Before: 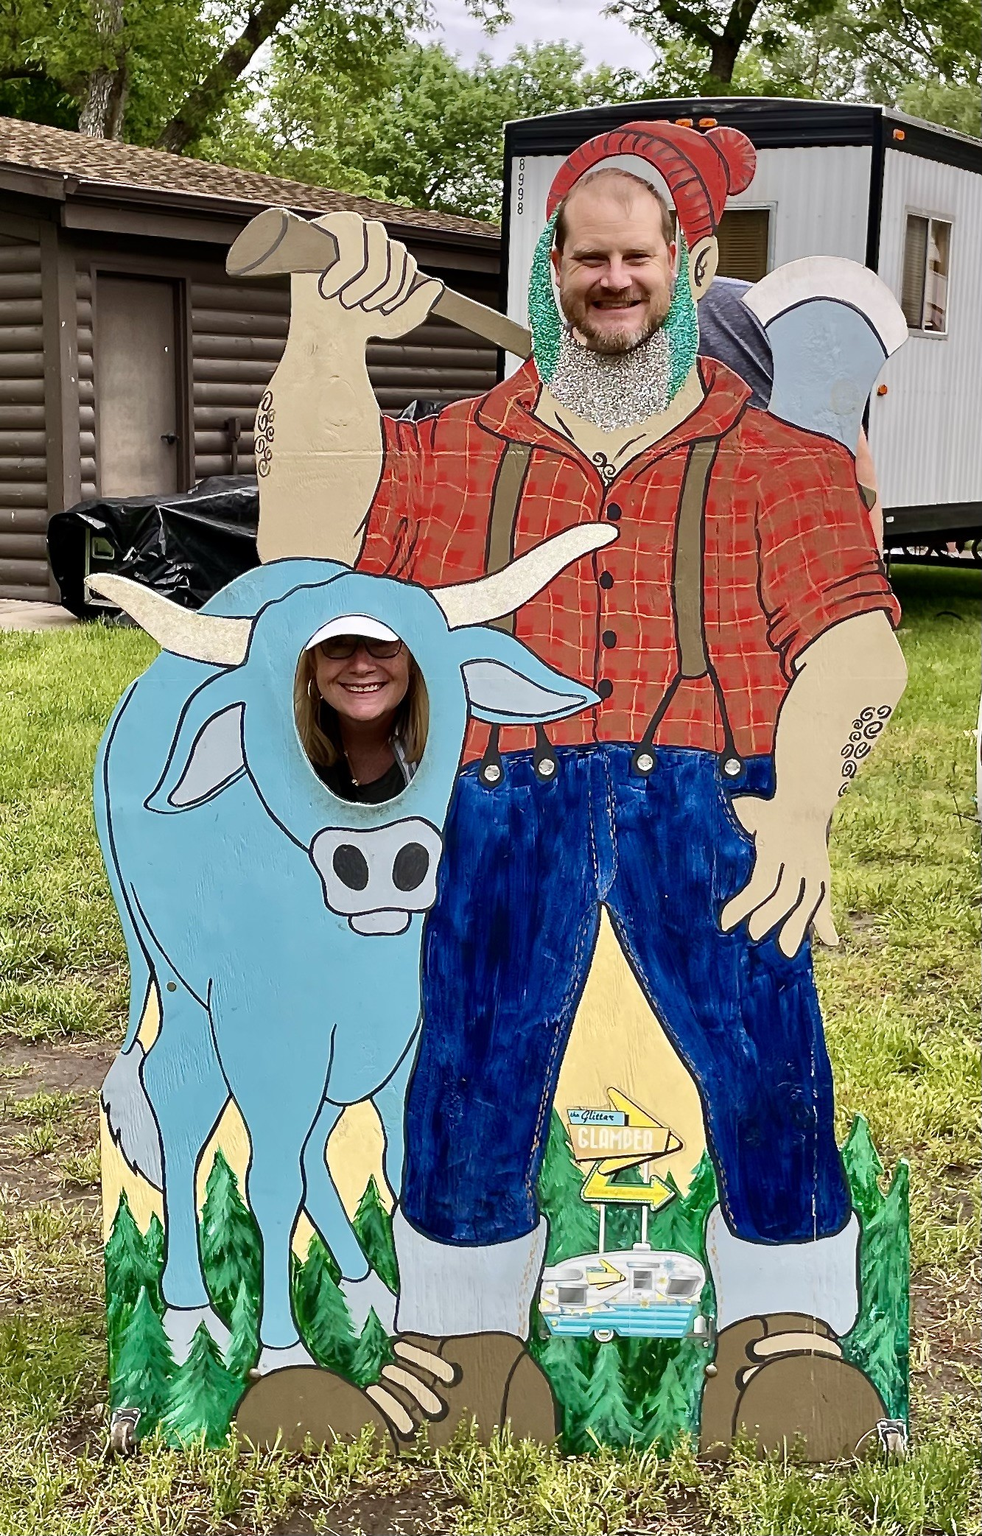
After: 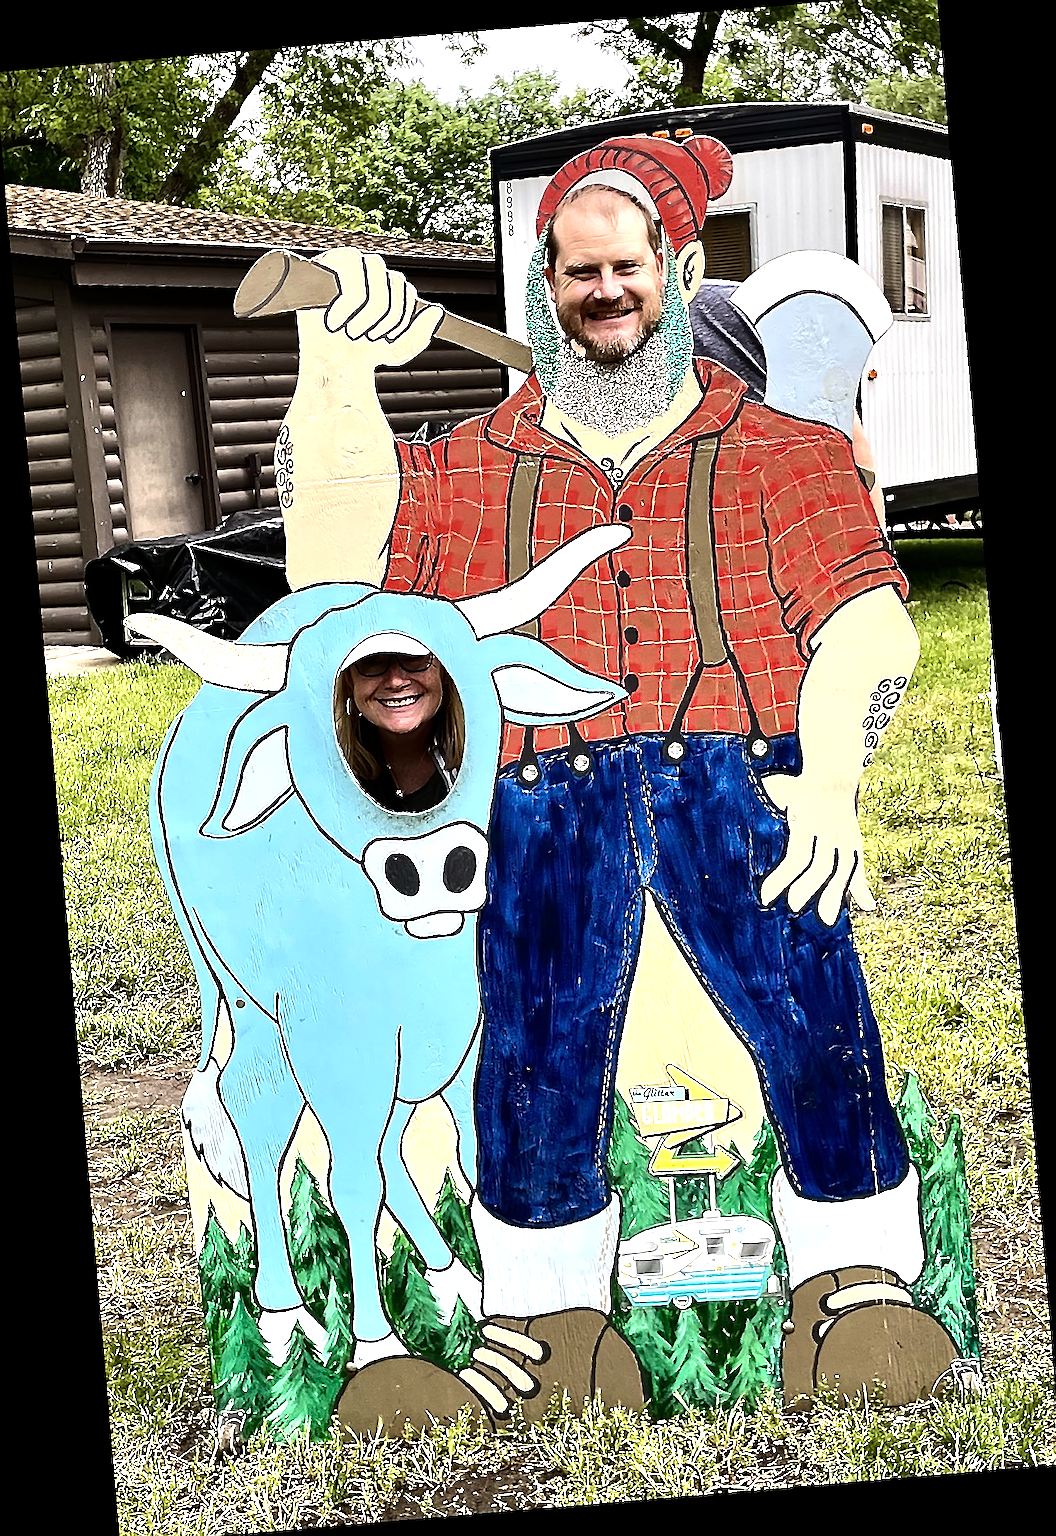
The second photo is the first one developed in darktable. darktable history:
rotate and perspective: rotation -4.86°, automatic cropping off
sharpen: radius 1.4, amount 1.25, threshold 0.7
tone equalizer: -8 EV -1.08 EV, -7 EV -1.01 EV, -6 EV -0.867 EV, -5 EV -0.578 EV, -3 EV 0.578 EV, -2 EV 0.867 EV, -1 EV 1.01 EV, +0 EV 1.08 EV, edges refinement/feathering 500, mask exposure compensation -1.57 EV, preserve details no
crop: left 0.434%, top 0.485%, right 0.244%, bottom 0.386%
